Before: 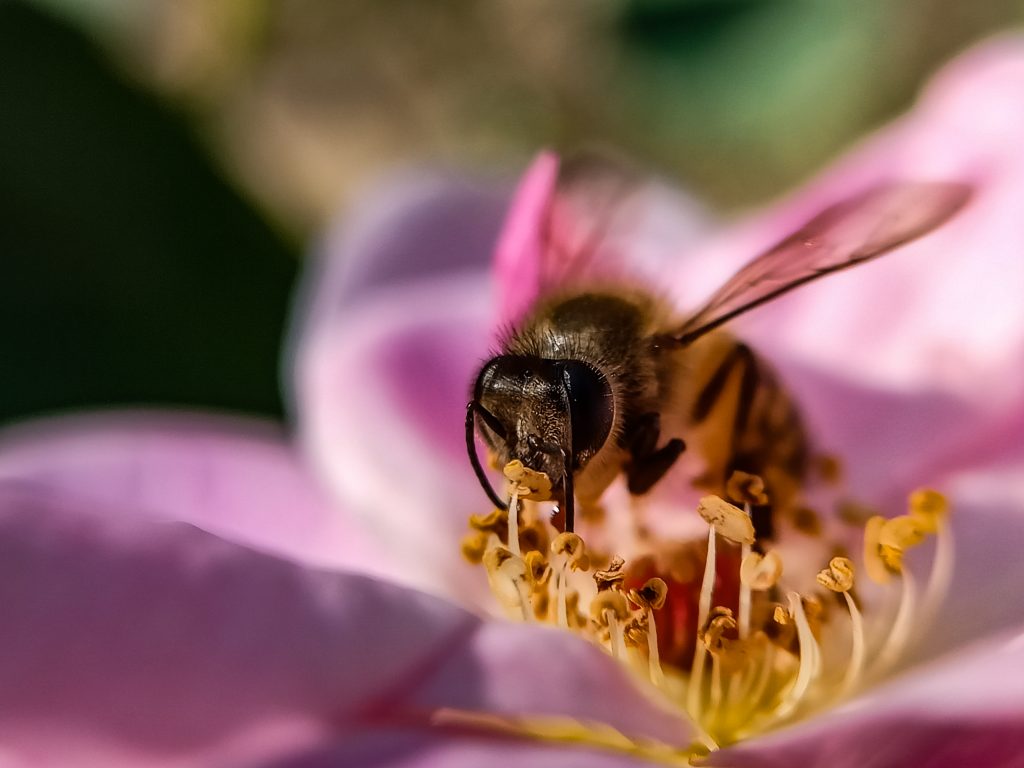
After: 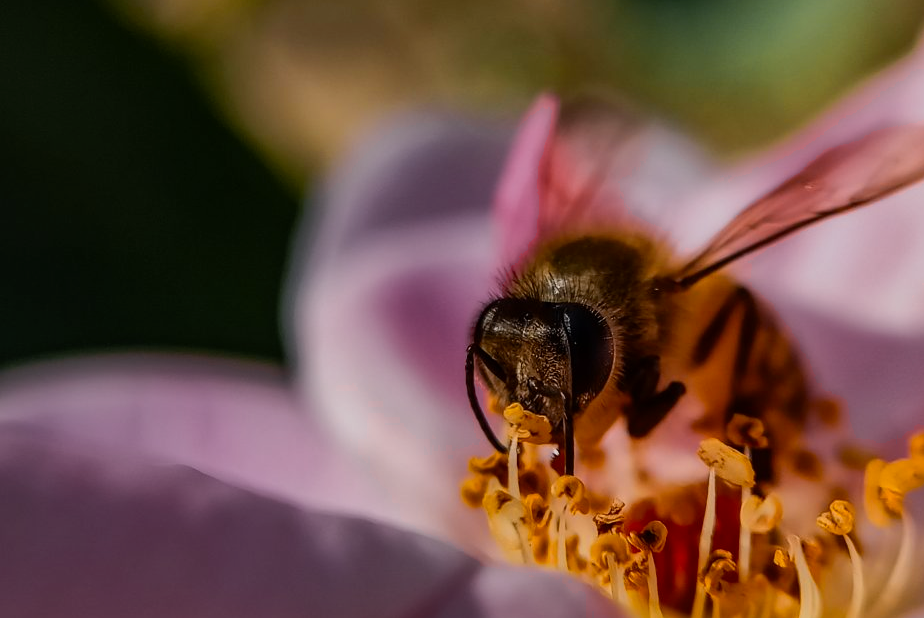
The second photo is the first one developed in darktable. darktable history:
color zones: curves: ch0 [(0, 0.511) (0.143, 0.531) (0.286, 0.56) (0.429, 0.5) (0.571, 0.5) (0.714, 0.5) (0.857, 0.5) (1, 0.5)]; ch1 [(0, 0.525) (0.143, 0.705) (0.286, 0.715) (0.429, 0.35) (0.571, 0.35) (0.714, 0.35) (0.857, 0.4) (1, 0.4)]; ch2 [(0, 0.572) (0.143, 0.512) (0.286, 0.473) (0.429, 0.45) (0.571, 0.5) (0.714, 0.5) (0.857, 0.518) (1, 0.518)]
exposure: exposure -0.582 EV, compensate highlight preservation false
crop: top 7.49%, right 9.717%, bottom 11.943%
